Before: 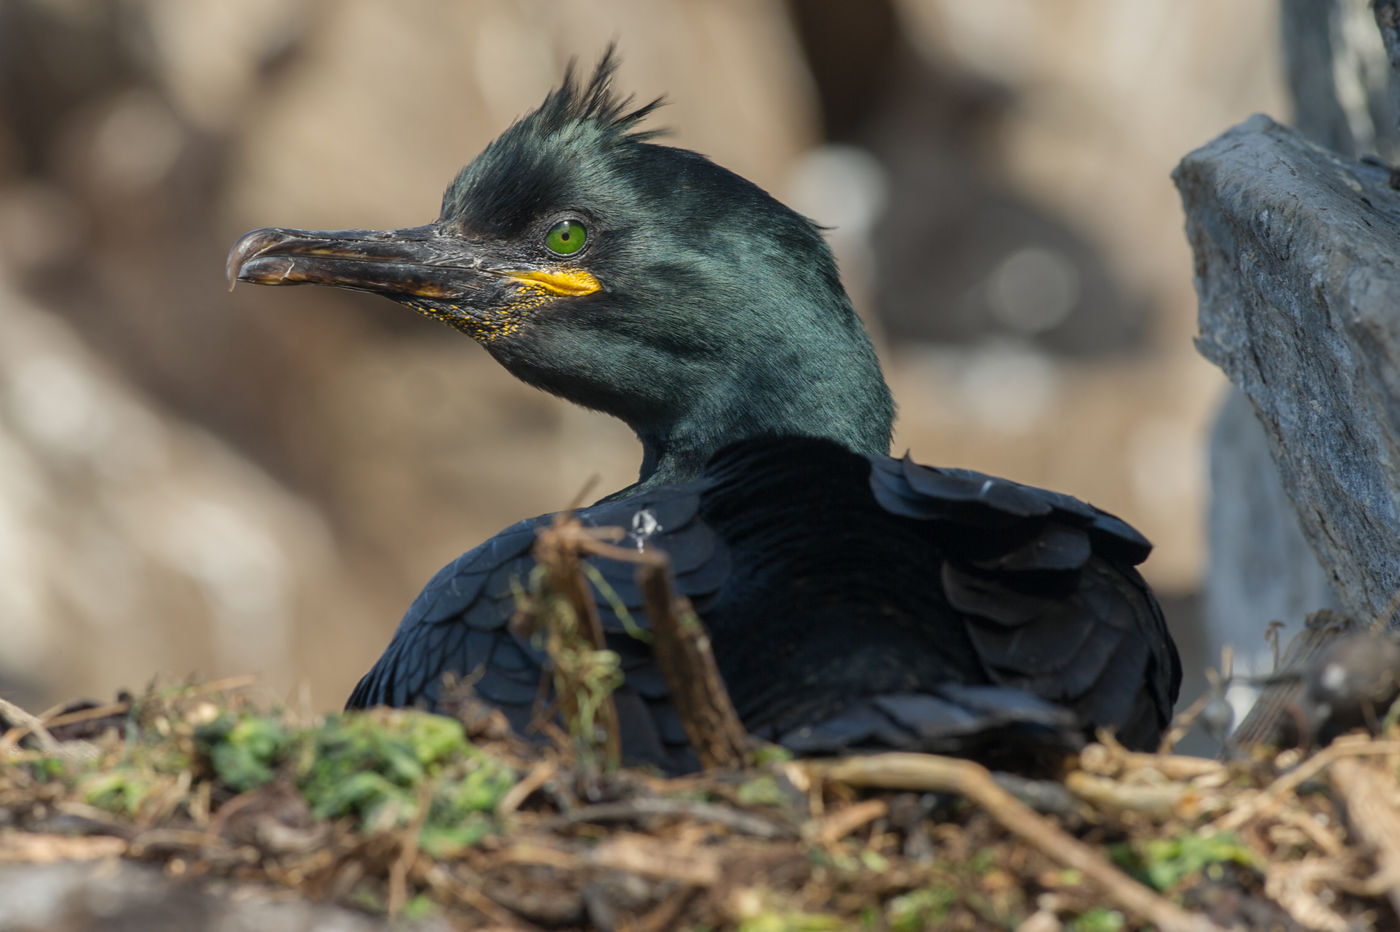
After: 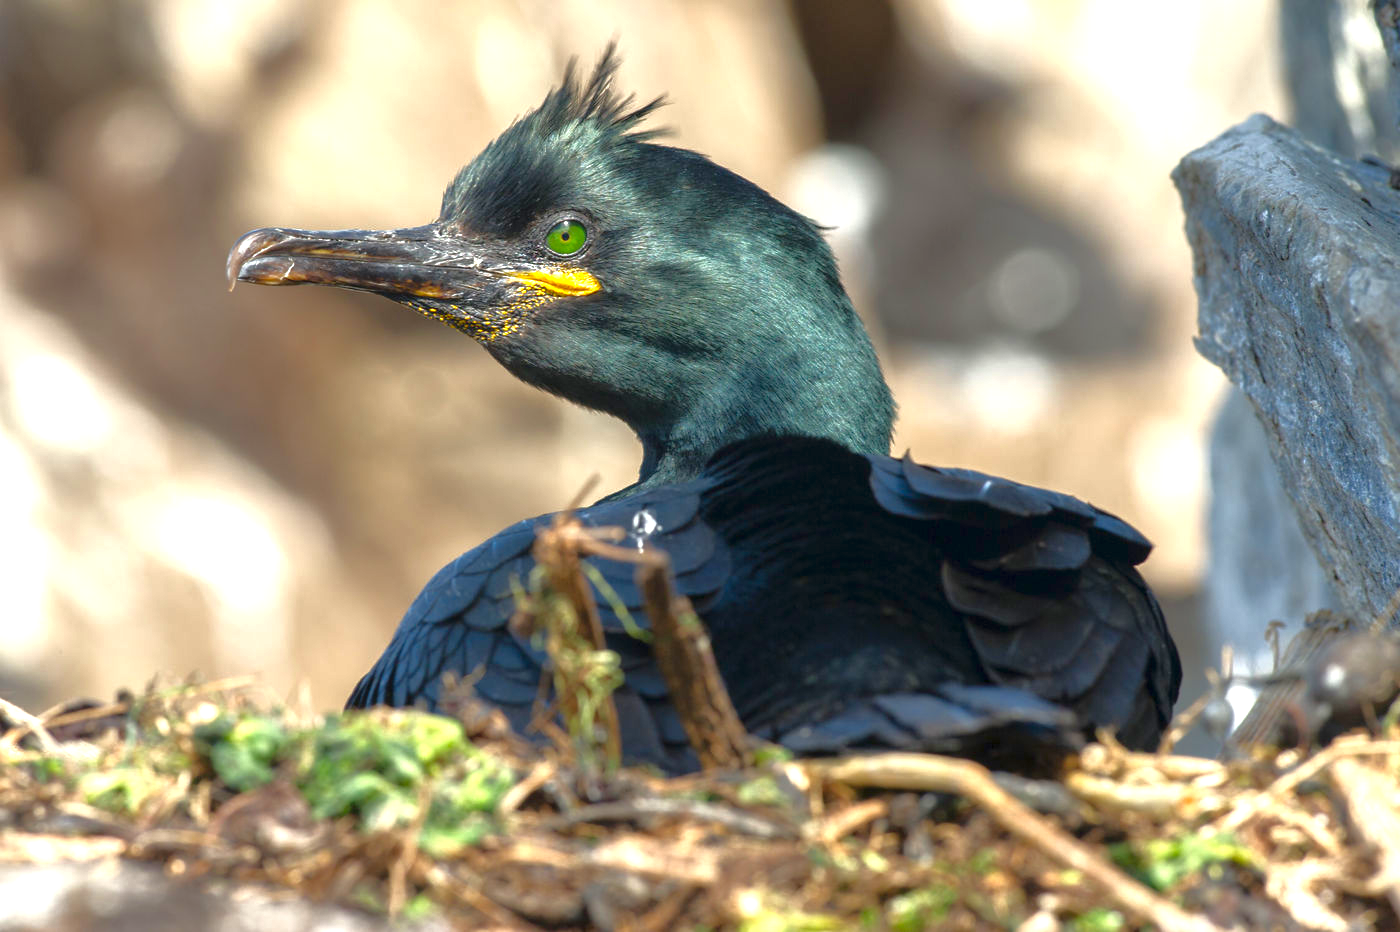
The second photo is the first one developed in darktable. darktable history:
contrast brightness saturation: brightness -0.211, saturation 0.084
tone equalizer: -8 EV -0.016 EV, -7 EV 0.017 EV, -6 EV -0.008 EV, -5 EV 0.009 EV, -4 EV -0.046 EV, -3 EV -0.233 EV, -2 EV -0.635 EV, -1 EV -0.992 EV, +0 EV -0.992 EV, edges refinement/feathering 500, mask exposure compensation -1.57 EV, preserve details no
exposure: black level correction 0, exposure 2.294 EV, compensate exposure bias true, compensate highlight preservation false
